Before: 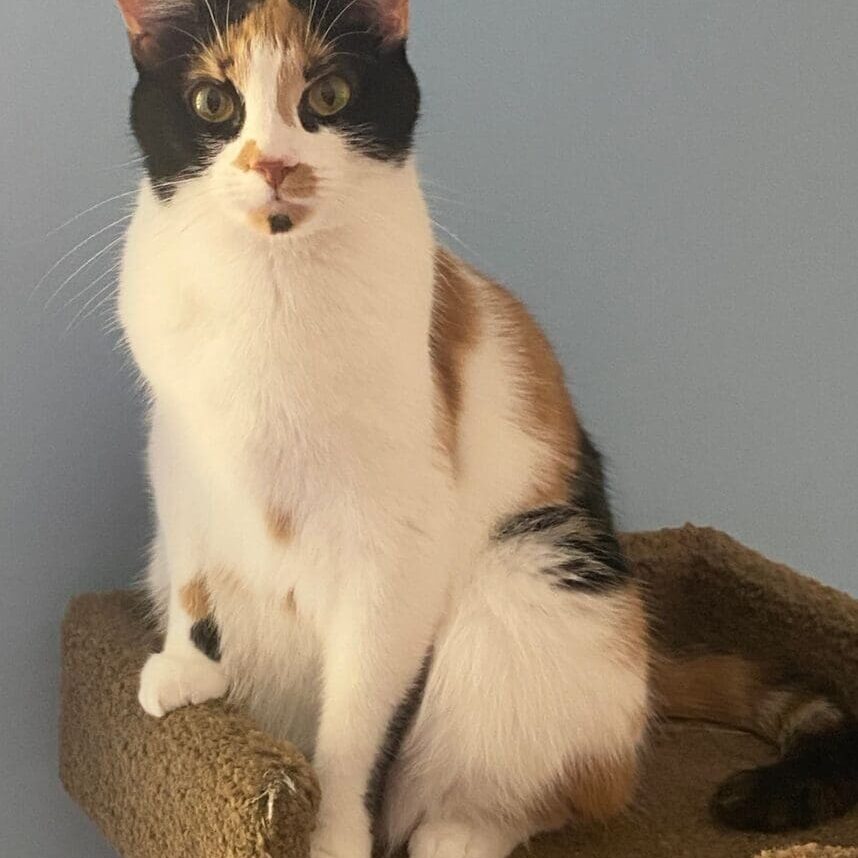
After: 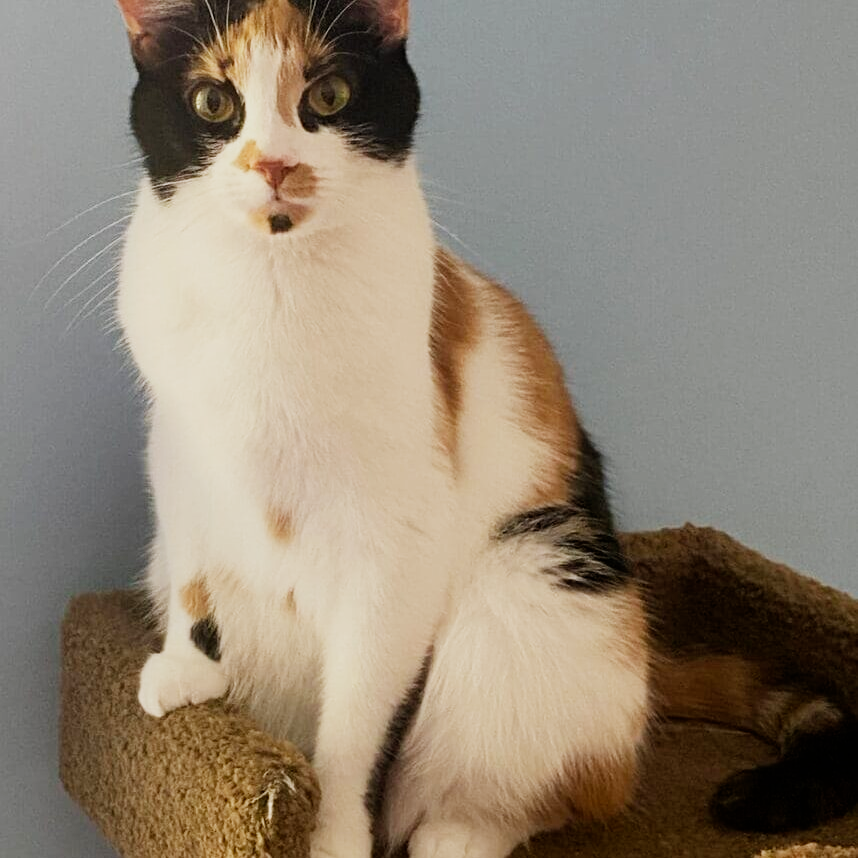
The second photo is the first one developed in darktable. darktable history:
filmic rgb: black relative exposure -16 EV, white relative exposure 5.31 EV, hardness 5.9, contrast 1.25, preserve chrominance no, color science v5 (2021)
